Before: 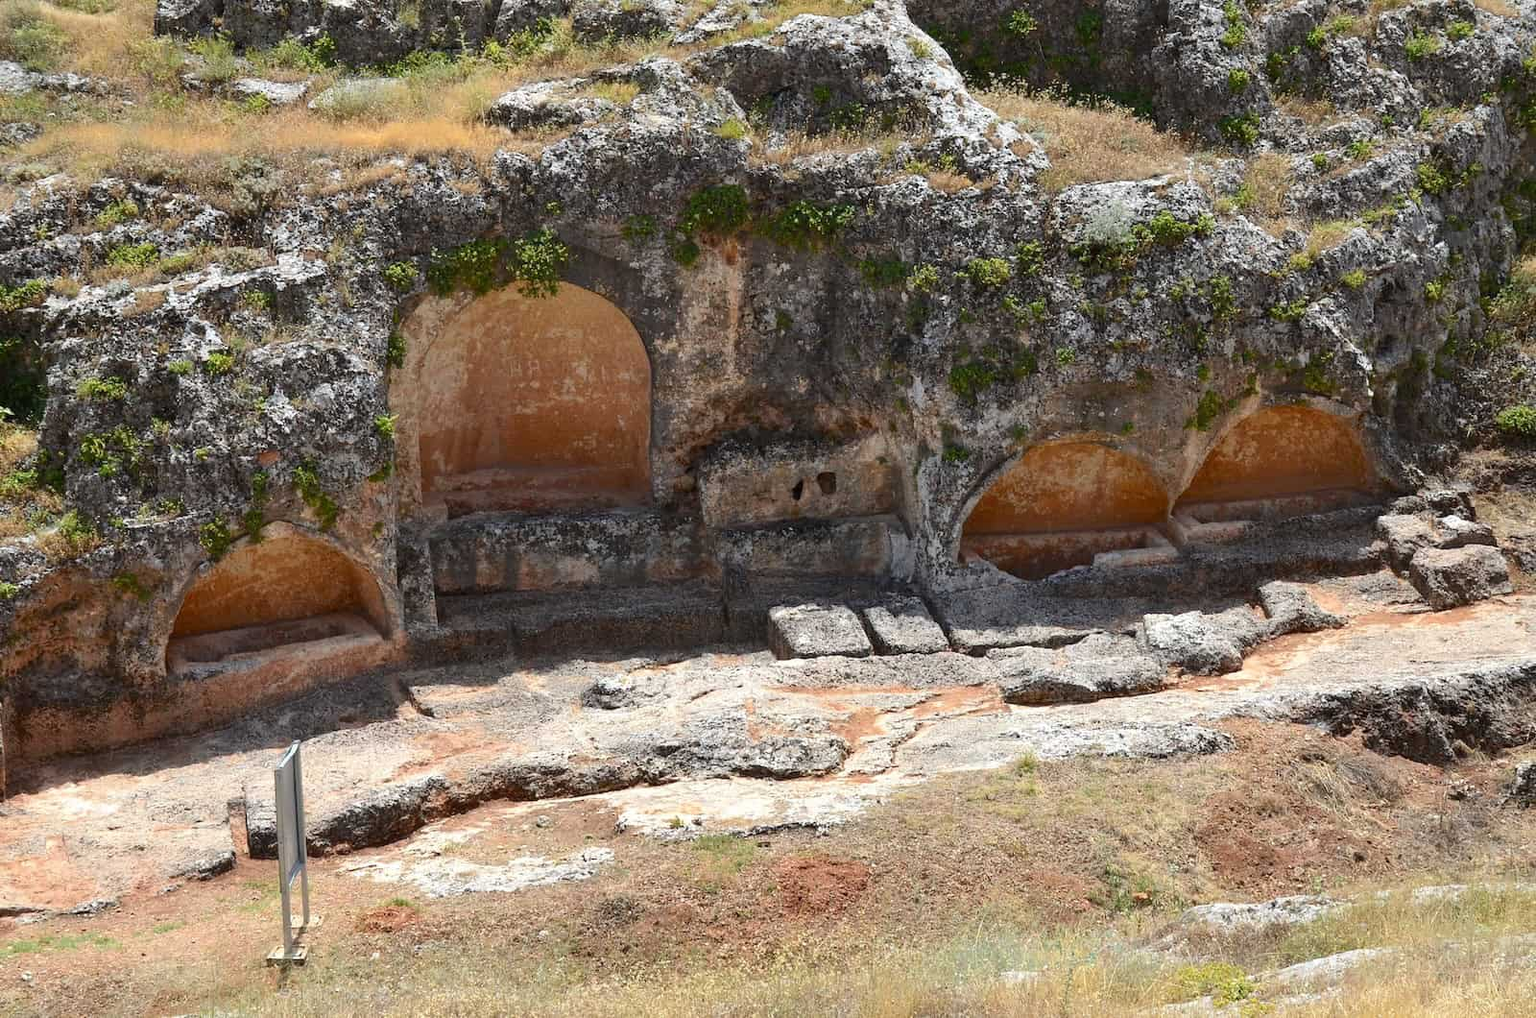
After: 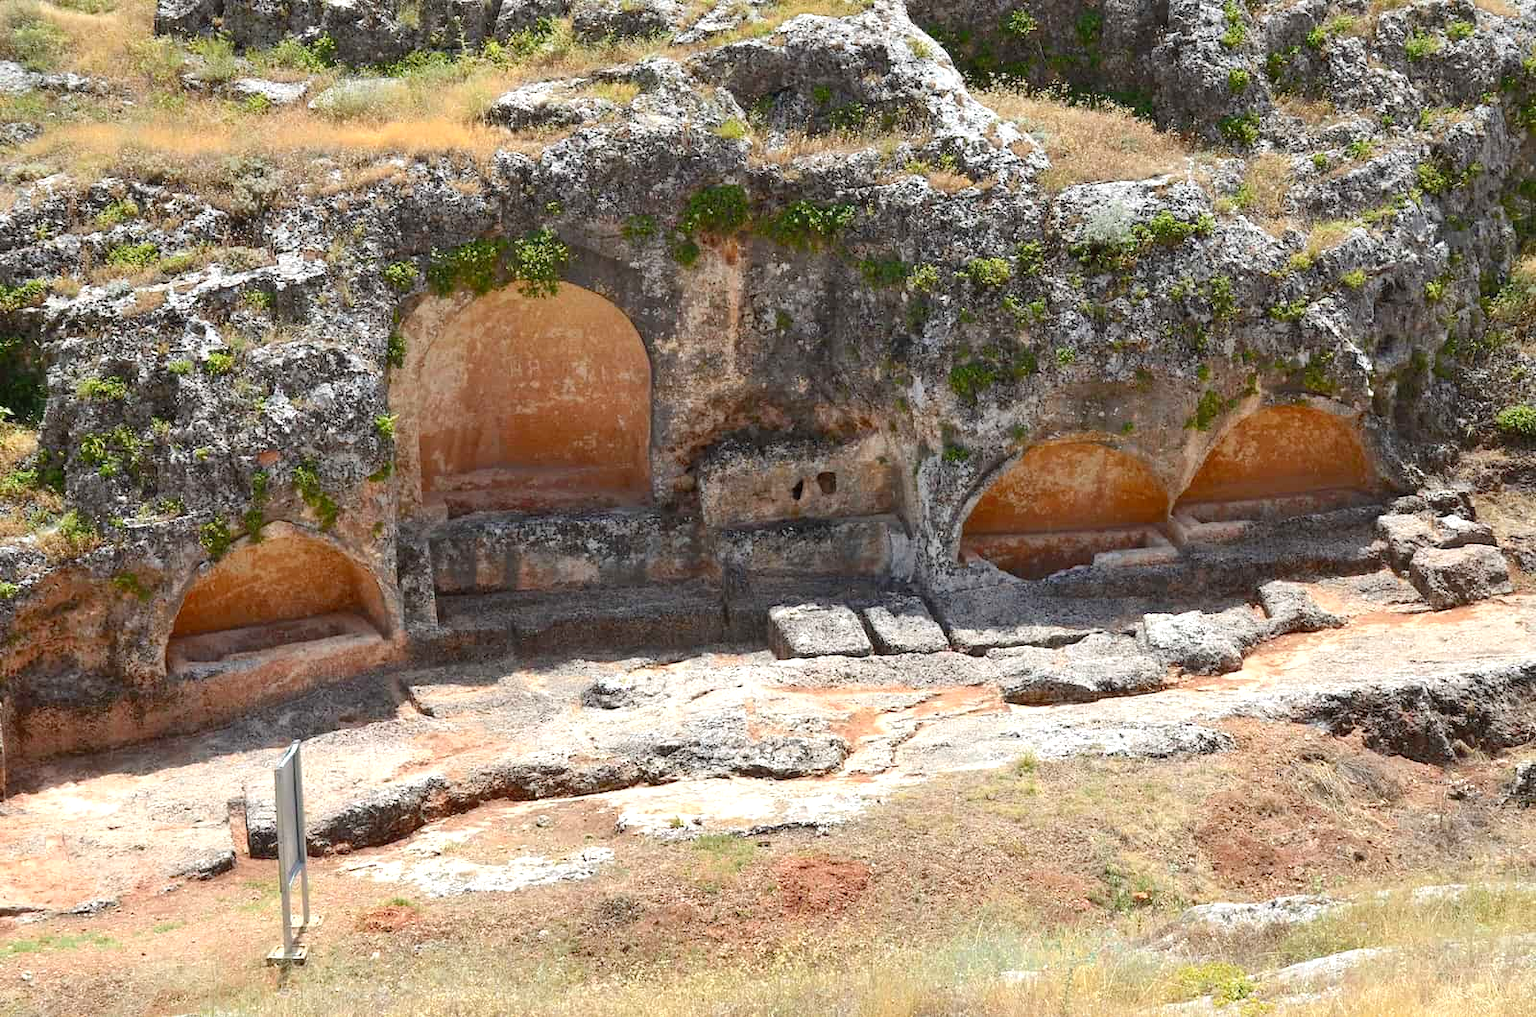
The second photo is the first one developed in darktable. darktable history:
levels: levels [0, 0.435, 0.917]
